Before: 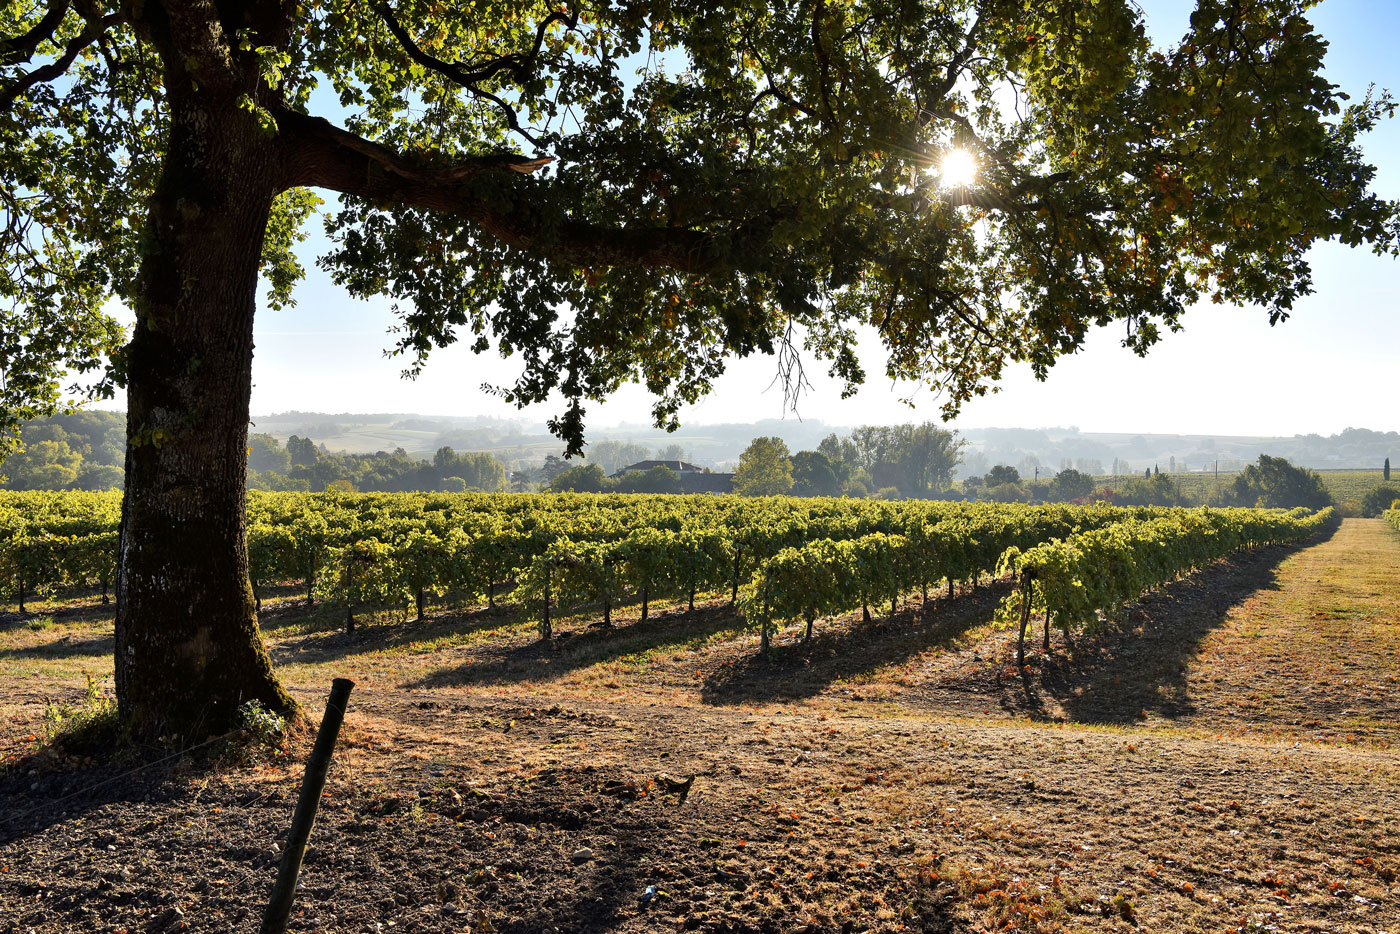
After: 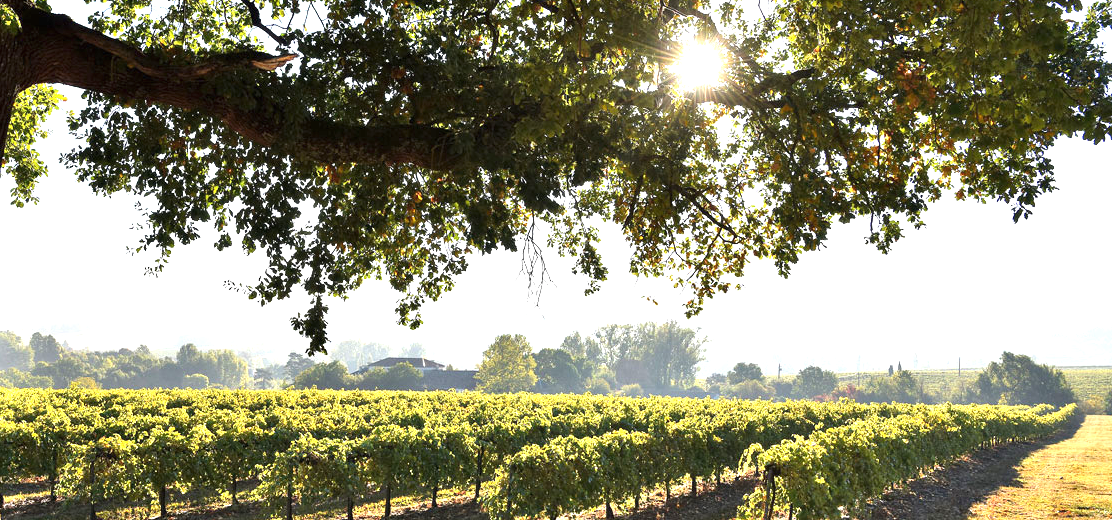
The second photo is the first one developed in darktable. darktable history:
crop: left 18.38%, top 11.092%, right 2.134%, bottom 33.217%
exposure: black level correction 0, exposure 1.2 EV, compensate exposure bias true, compensate highlight preservation false
color correction: saturation 0.98
